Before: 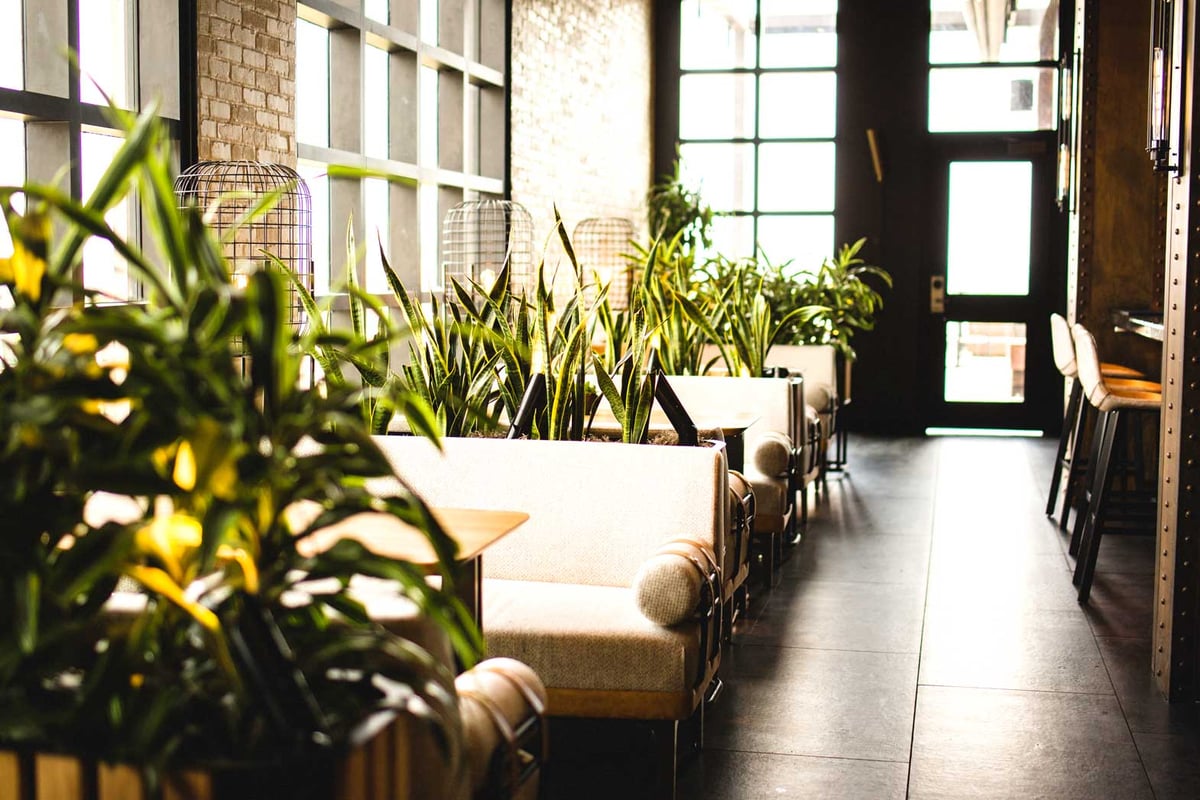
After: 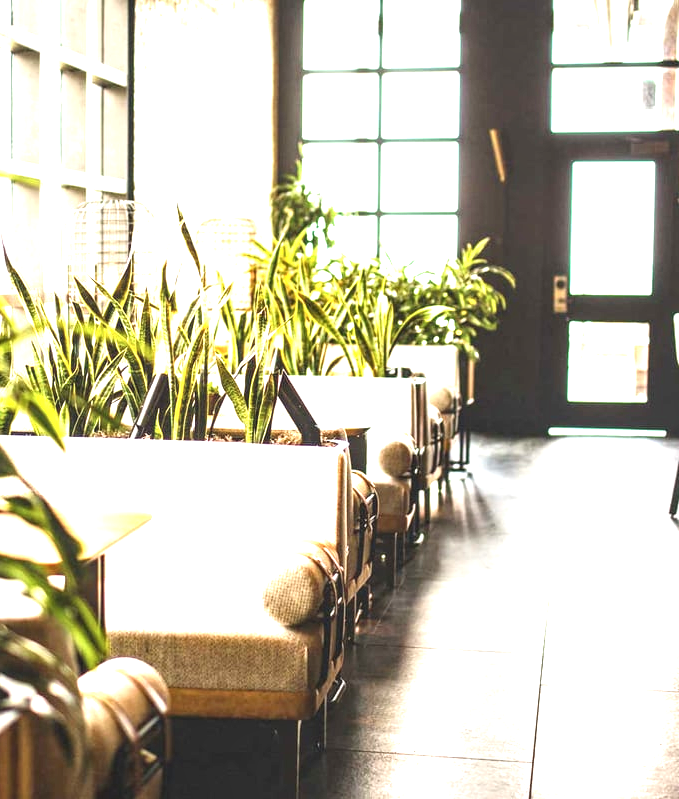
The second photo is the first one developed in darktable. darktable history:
exposure: black level correction 0, exposure 1 EV, compensate exposure bias true, compensate highlight preservation false
shadows and highlights: shadows -12.5, white point adjustment 4, highlights 28.33
local contrast: on, module defaults
crop: left 31.458%, top 0%, right 11.876%
